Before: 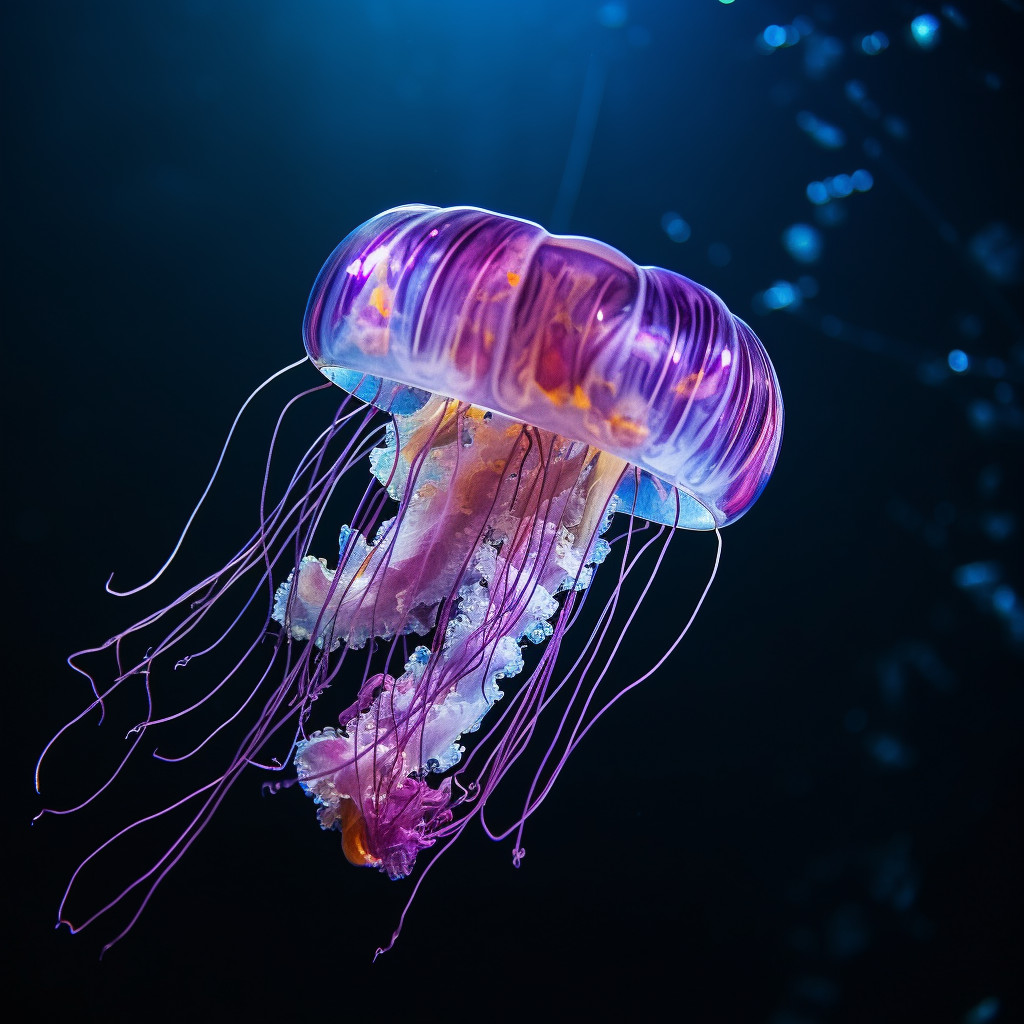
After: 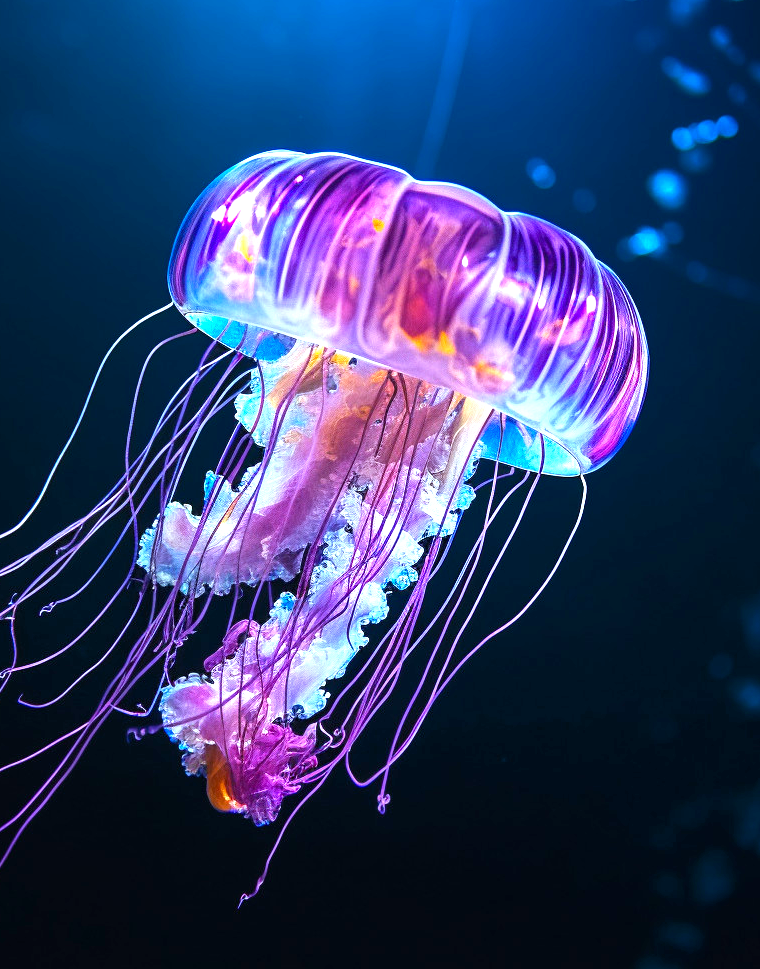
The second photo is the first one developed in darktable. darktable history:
tone equalizer: -8 EV -0.54 EV, edges refinement/feathering 500, mask exposure compensation -1.57 EV, preserve details no
crop and rotate: left 13.223%, top 5.281%, right 12.529%
exposure: black level correction 0, exposure 1.096 EV, compensate exposure bias true, compensate highlight preservation false
color calibration: output colorfulness [0, 0.315, 0, 0], illuminant Planckian (black body), x 0.376, y 0.373, temperature 4109.85 K
